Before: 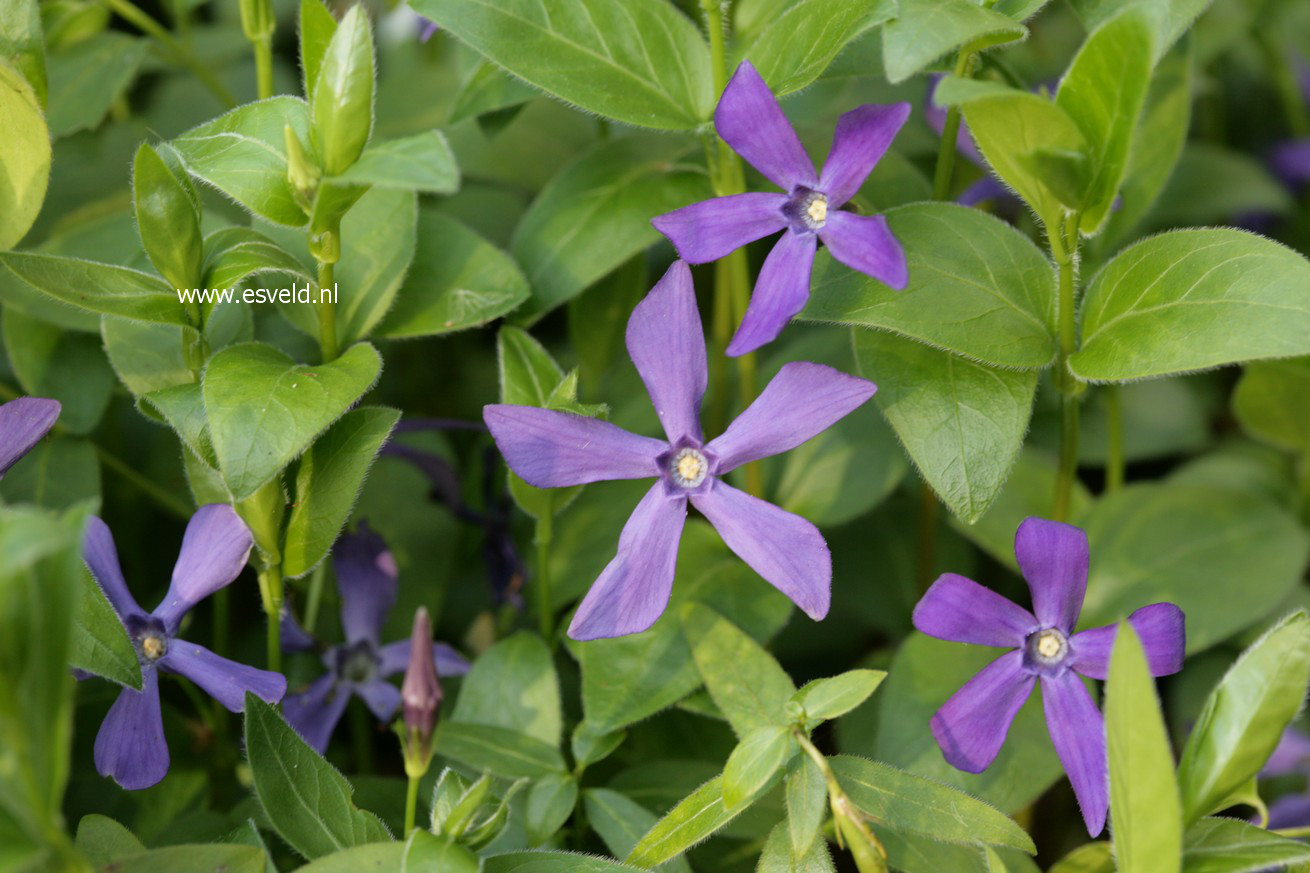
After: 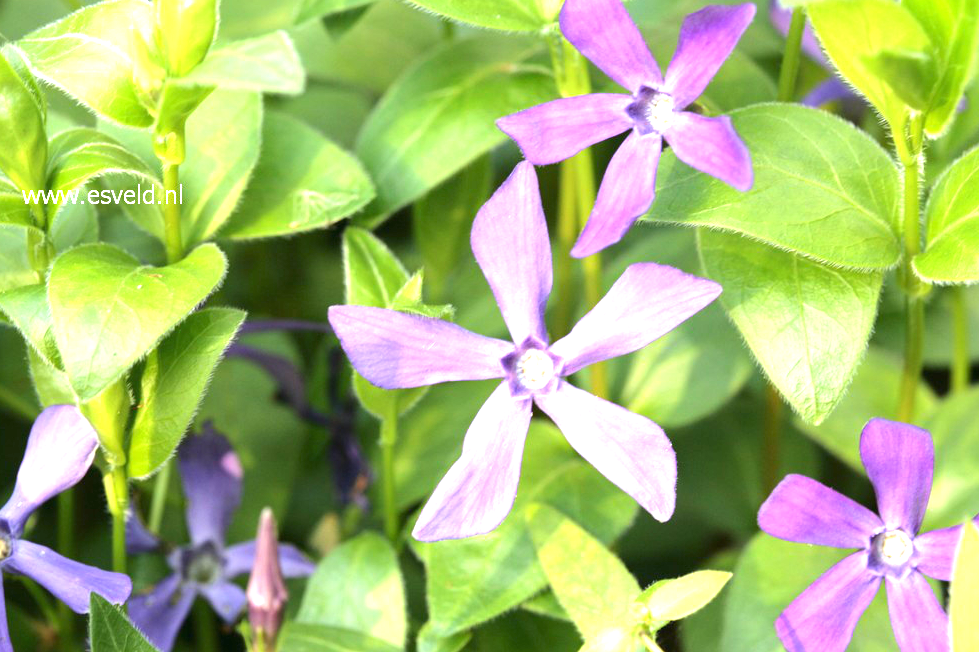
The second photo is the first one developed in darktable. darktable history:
exposure: black level correction 0, exposure 1.758 EV, compensate exposure bias true, compensate highlight preservation false
crop and rotate: left 11.873%, top 11.363%, right 13.393%, bottom 13.903%
